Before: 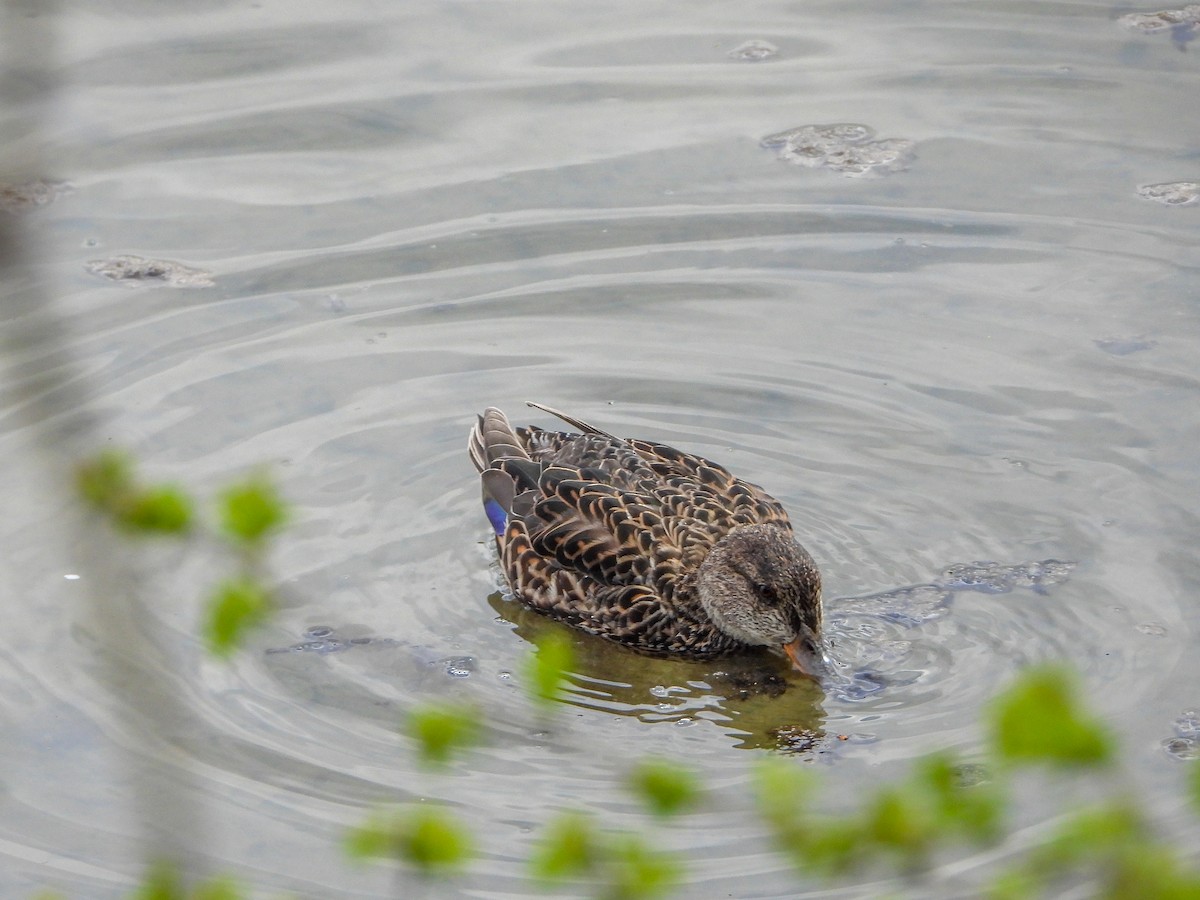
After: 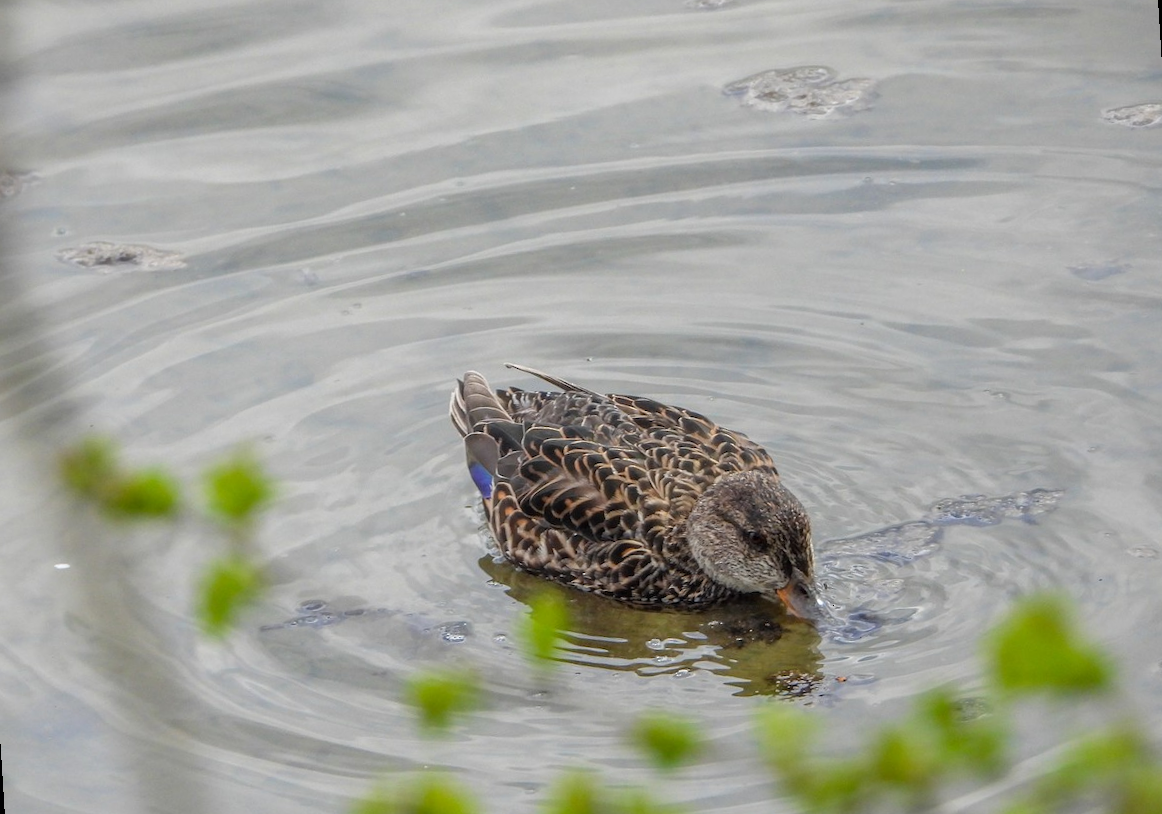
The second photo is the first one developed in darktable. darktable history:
rotate and perspective: rotation -3.52°, crop left 0.036, crop right 0.964, crop top 0.081, crop bottom 0.919
vignetting: fall-off start 116.67%, fall-off radius 59.26%, brightness -0.31, saturation -0.056
